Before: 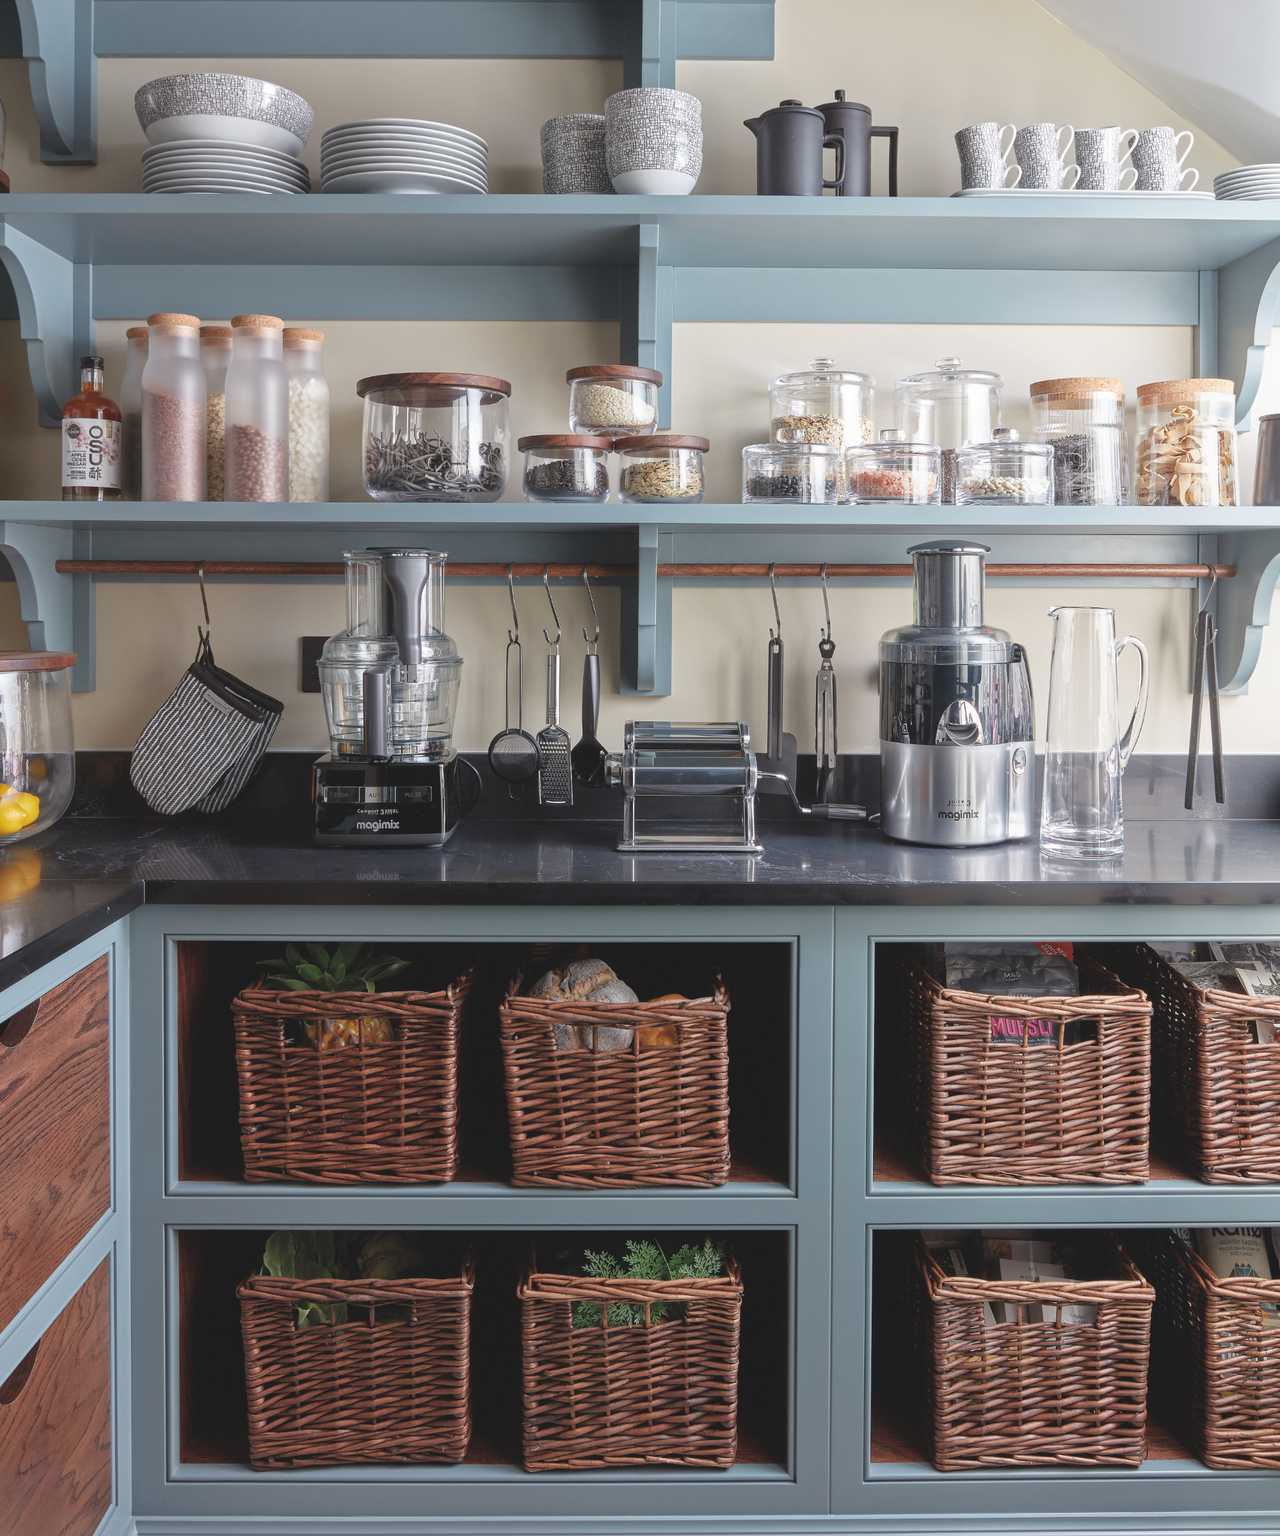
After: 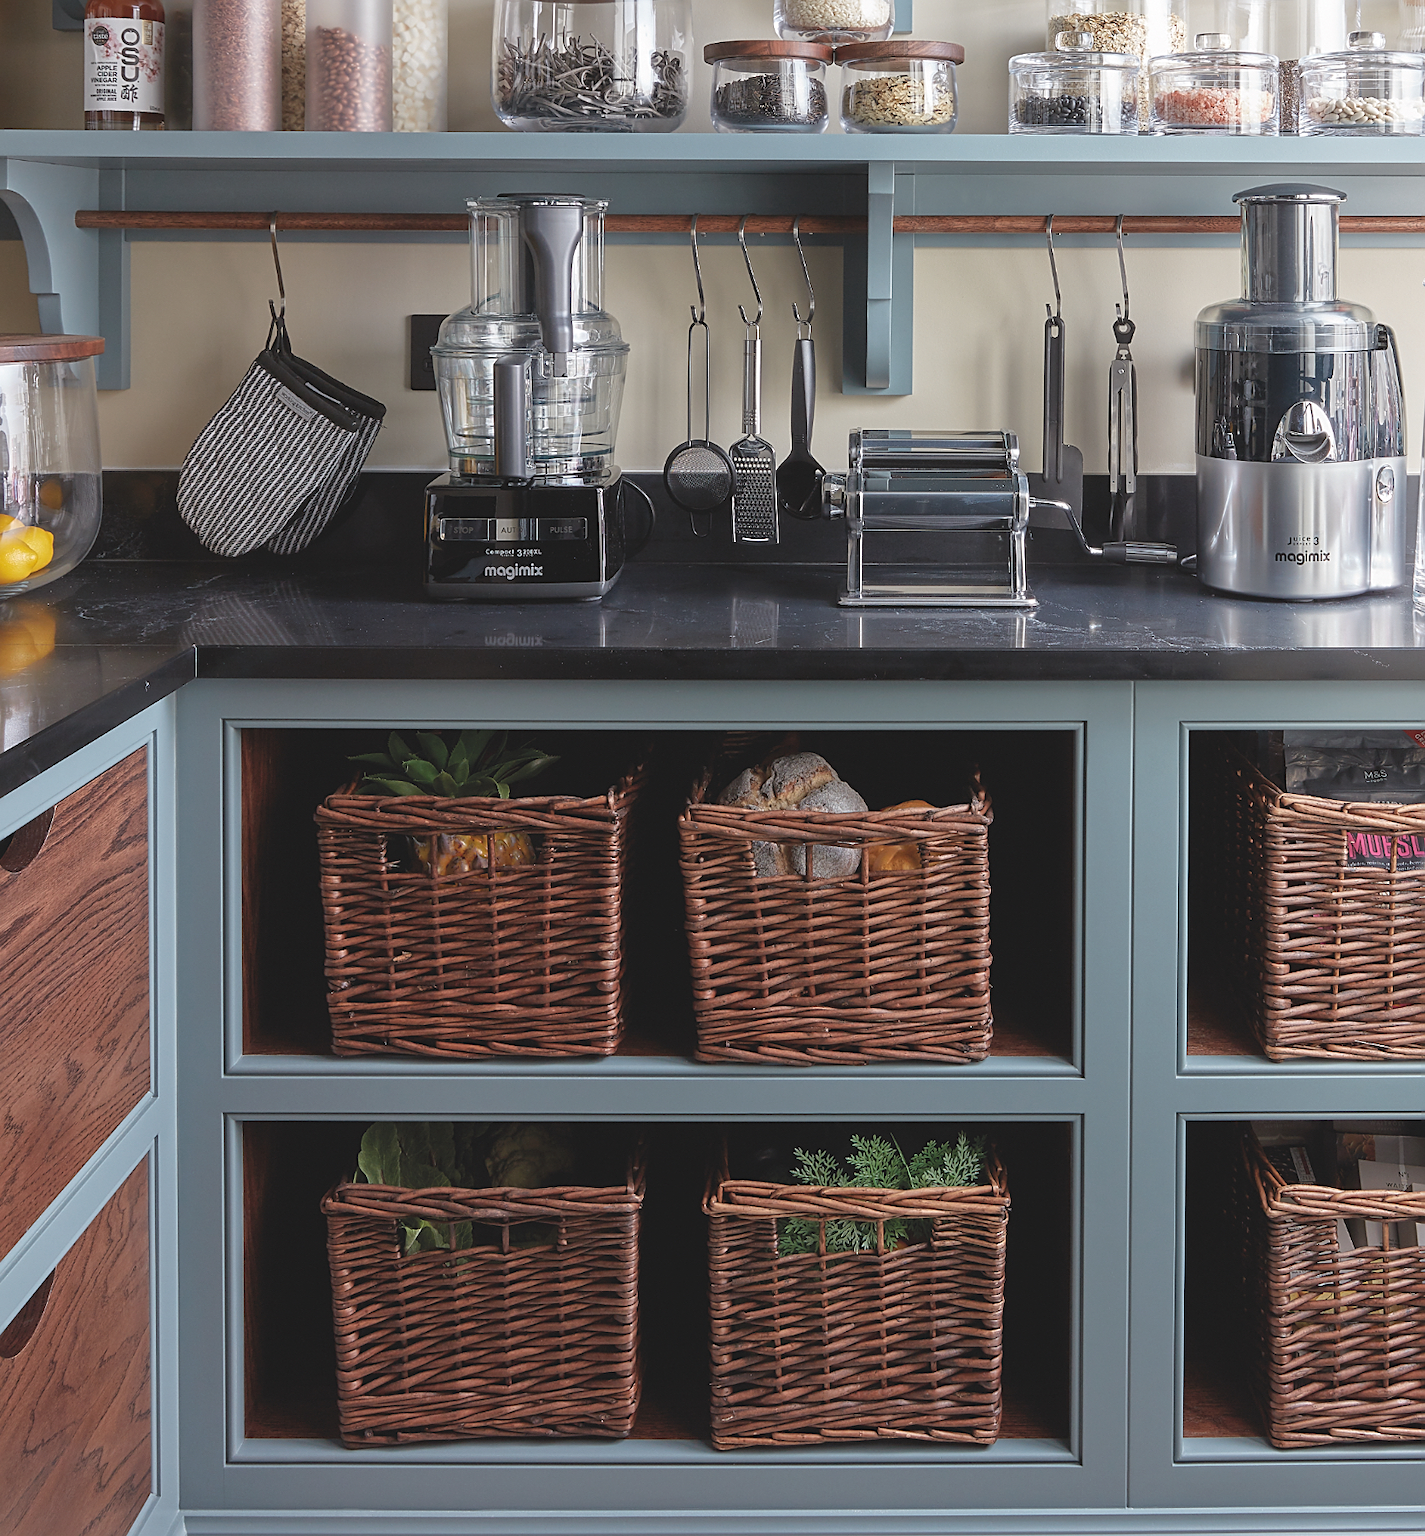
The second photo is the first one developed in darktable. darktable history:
sharpen: on, module defaults
crop: top 26.412%, right 18.023%
